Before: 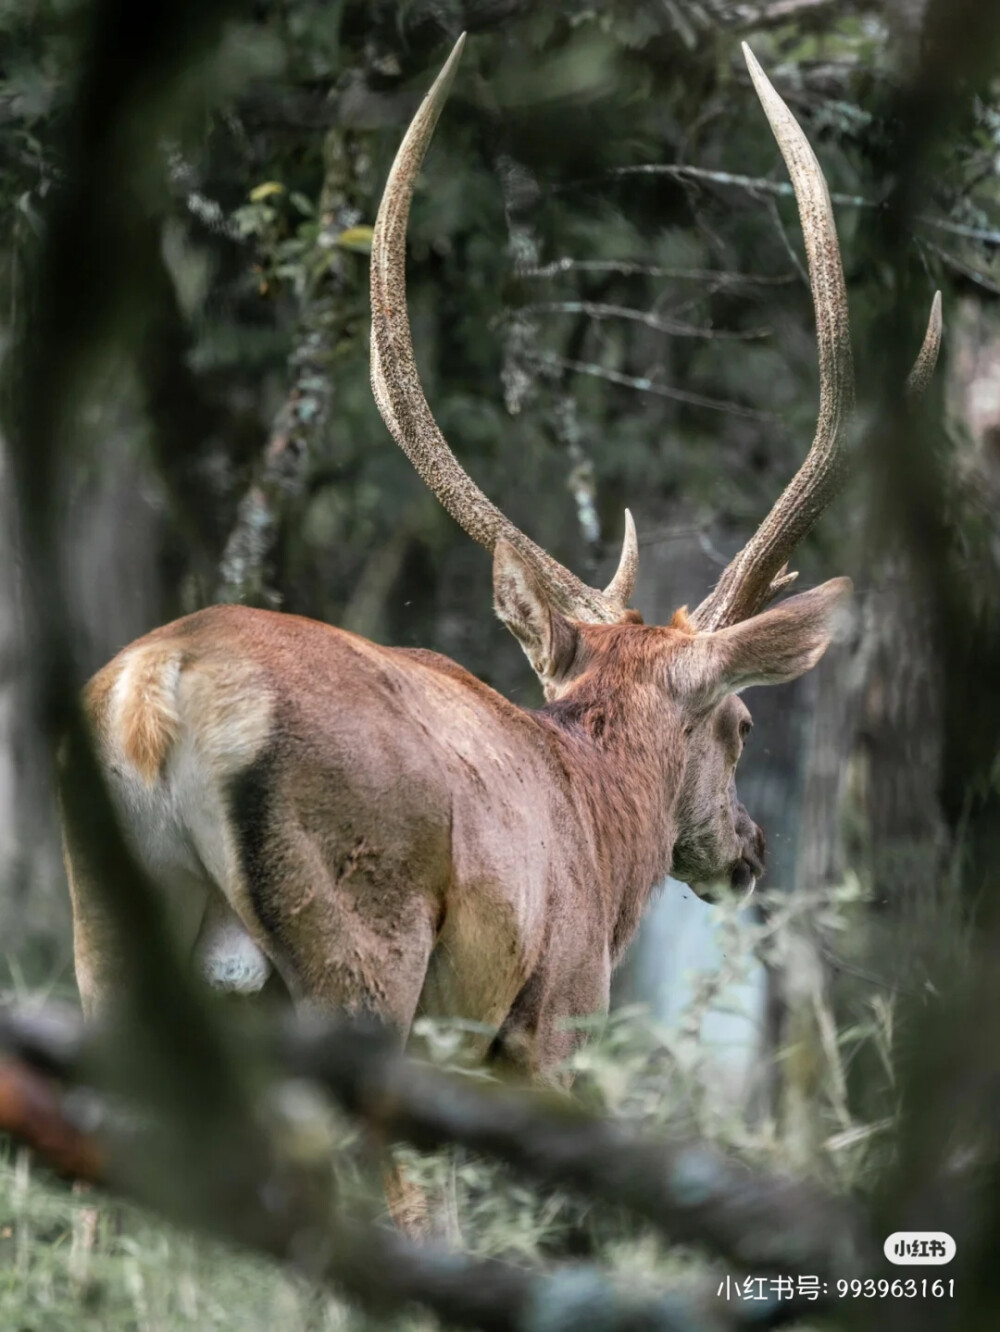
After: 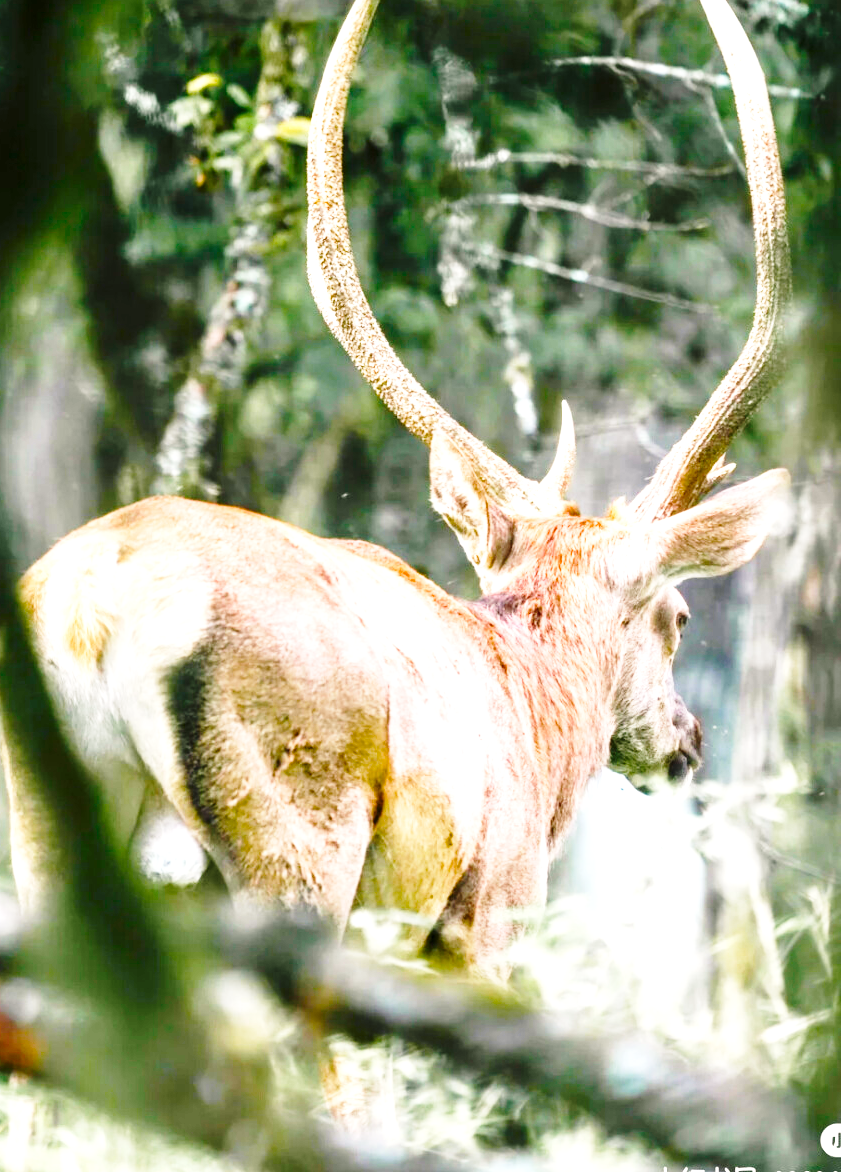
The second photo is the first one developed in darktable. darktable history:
base curve: curves: ch0 [(0, 0) (0.028, 0.03) (0.121, 0.232) (0.46, 0.748) (0.859, 0.968) (1, 1)], preserve colors none
crop: left 6.335%, top 8.154%, right 9.536%, bottom 3.791%
exposure: black level correction 0, exposure 1.199 EV, compensate exposure bias true, compensate highlight preservation false
color balance rgb: shadows lift › chroma 1.009%, shadows lift › hue 217.6°, highlights gain › chroma 1.002%, highlights gain › hue 53.61°, perceptual saturation grading › global saturation 54.436%, perceptual saturation grading › highlights -50.089%, perceptual saturation grading › mid-tones 40.183%, perceptual saturation grading › shadows 30.621%, perceptual brilliance grading › highlights 9.865%, perceptual brilliance grading › mid-tones 5.33%, global vibrance 9.15%
